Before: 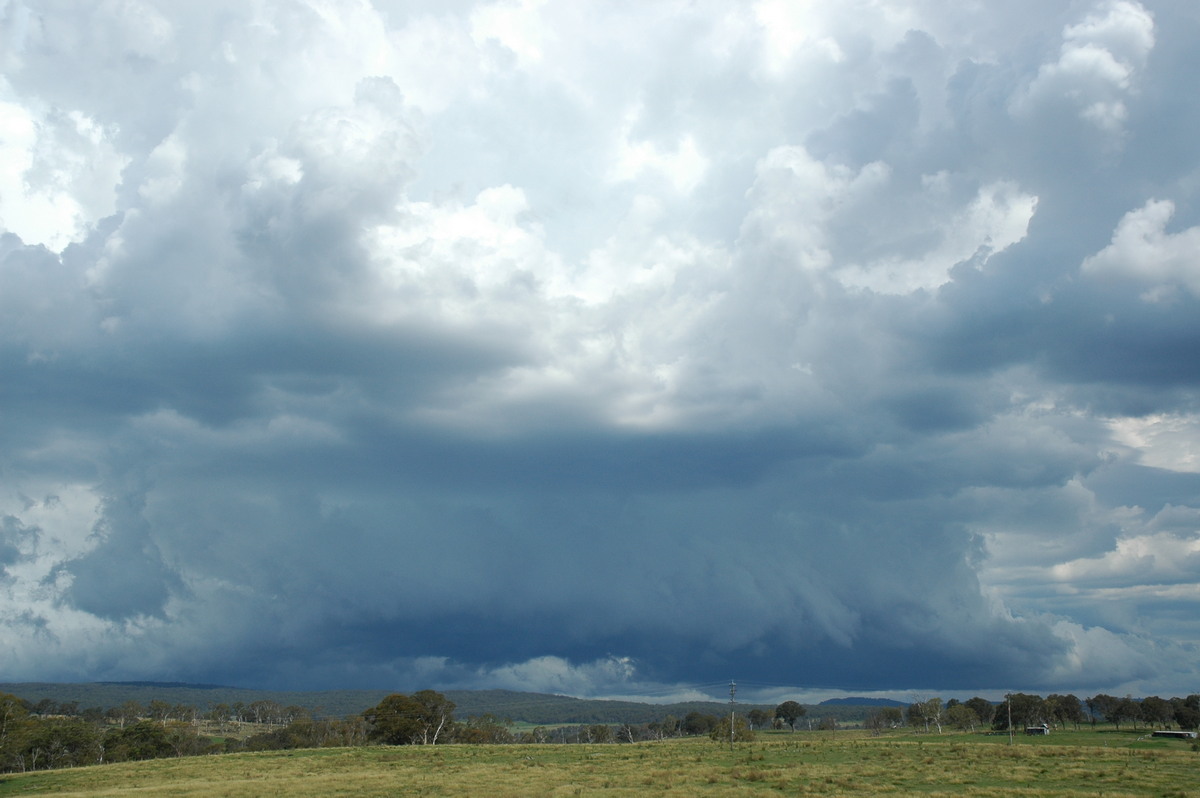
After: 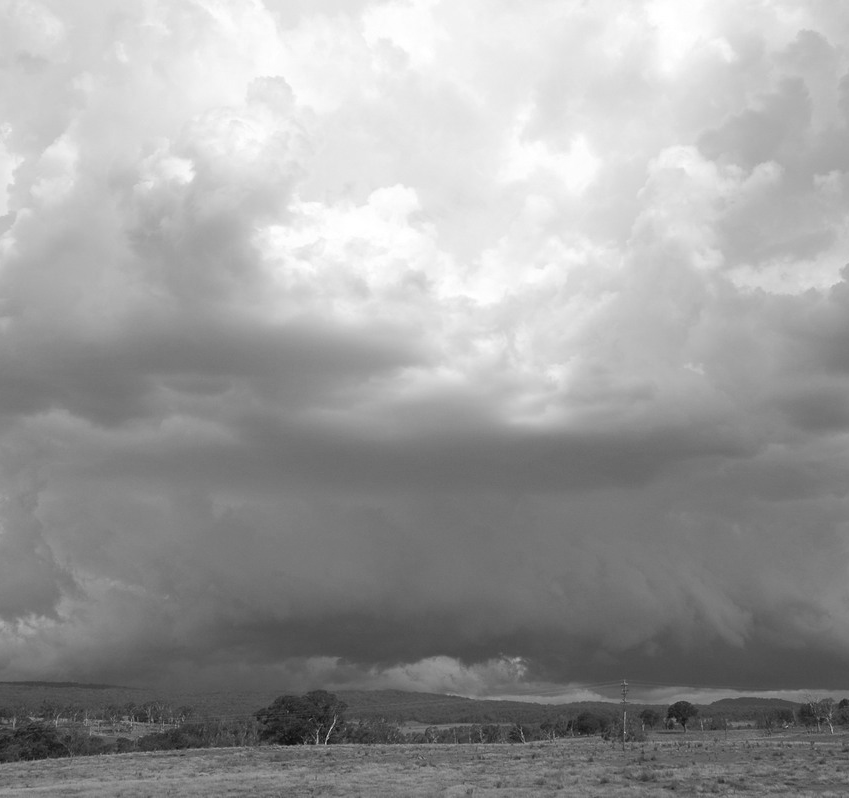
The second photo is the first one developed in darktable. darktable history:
monochrome: a 1.94, b -0.638
crop and rotate: left 9.061%, right 20.142%
